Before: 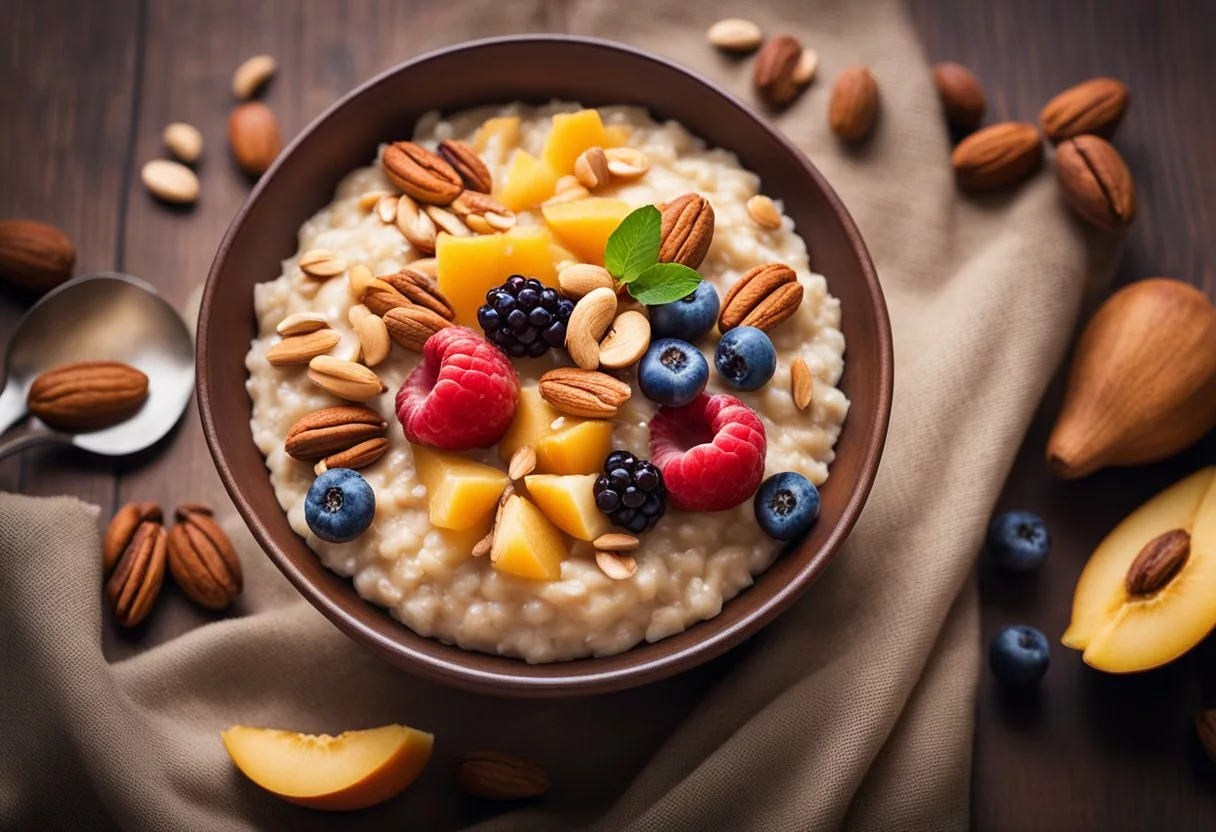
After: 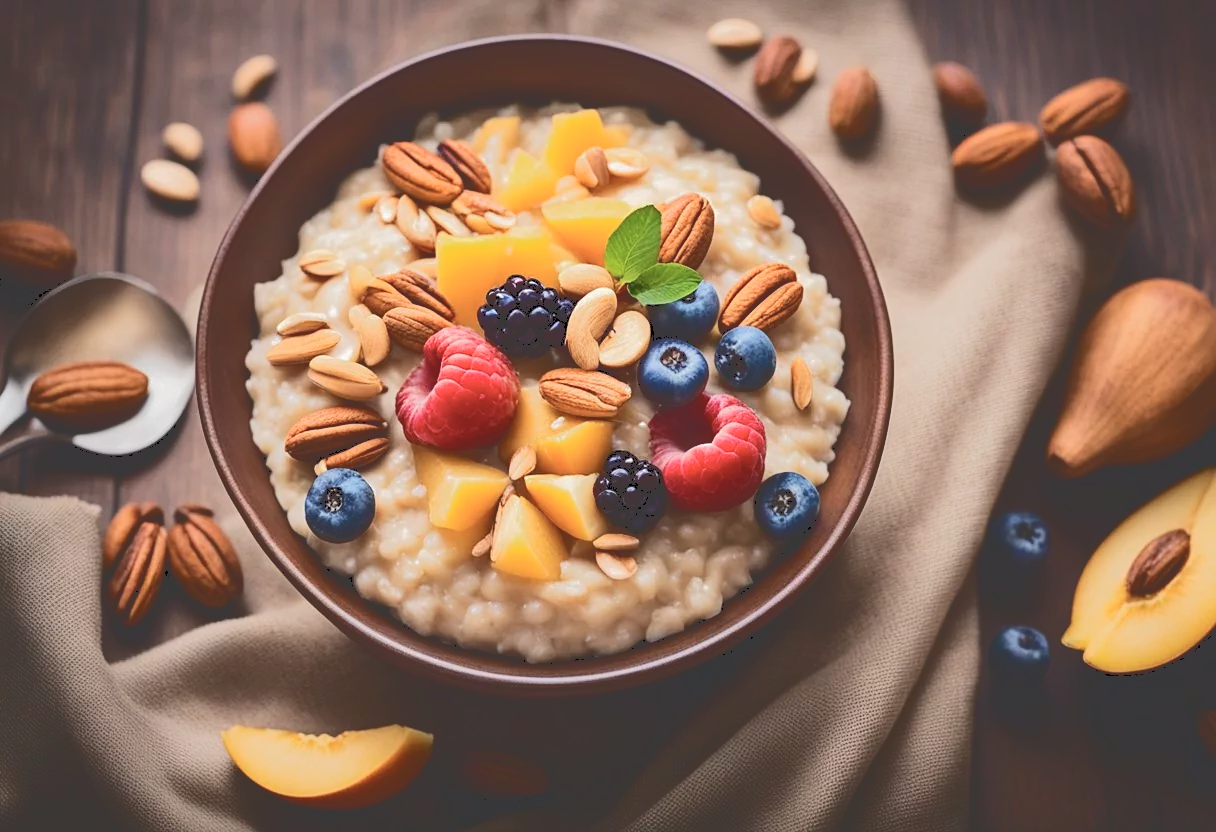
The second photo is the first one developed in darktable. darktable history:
sharpen: amount 0.209
tone curve: curves: ch0 [(0, 0) (0.003, 0.232) (0.011, 0.232) (0.025, 0.232) (0.044, 0.233) (0.069, 0.234) (0.1, 0.237) (0.136, 0.247) (0.177, 0.258) (0.224, 0.283) (0.277, 0.332) (0.335, 0.401) (0.399, 0.483) (0.468, 0.56) (0.543, 0.637) (0.623, 0.706) (0.709, 0.764) (0.801, 0.816) (0.898, 0.859) (1, 1)], color space Lab, independent channels, preserve colors none
color zones: curves: ch0 [(0, 0.5) (0.143, 0.52) (0.286, 0.5) (0.429, 0.5) (0.571, 0.5) (0.714, 0.5) (0.857, 0.5) (1, 0.5)]; ch1 [(0, 0.489) (0.155, 0.45) (0.286, 0.466) (0.429, 0.5) (0.571, 0.5) (0.714, 0.5) (0.857, 0.5) (1, 0.489)]
